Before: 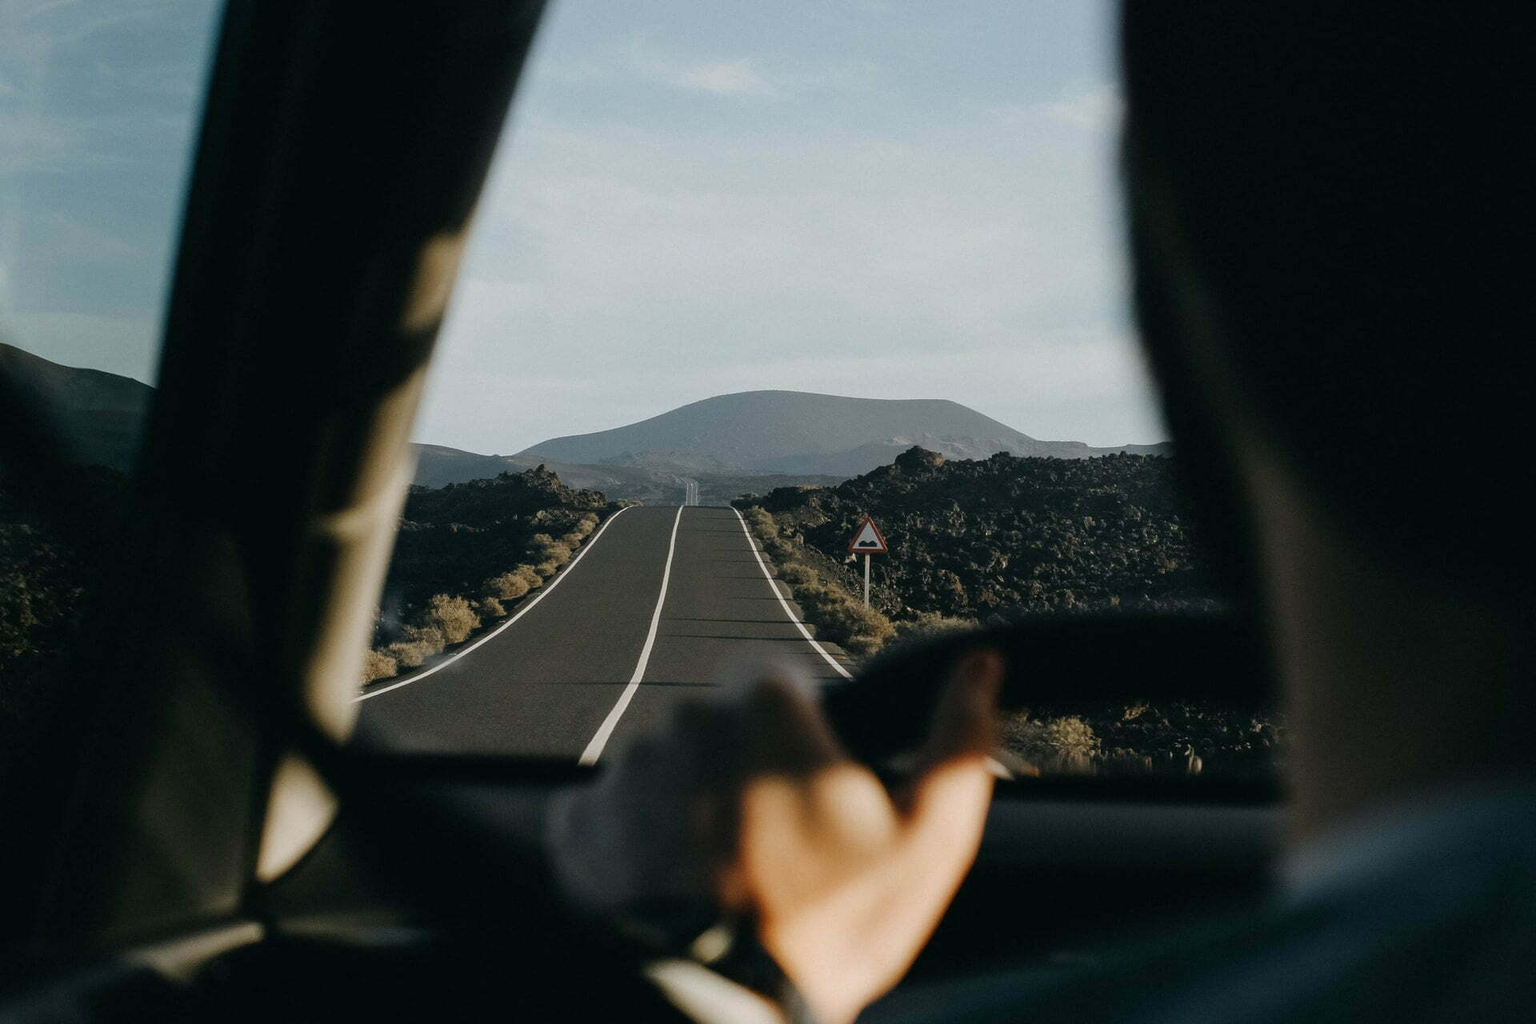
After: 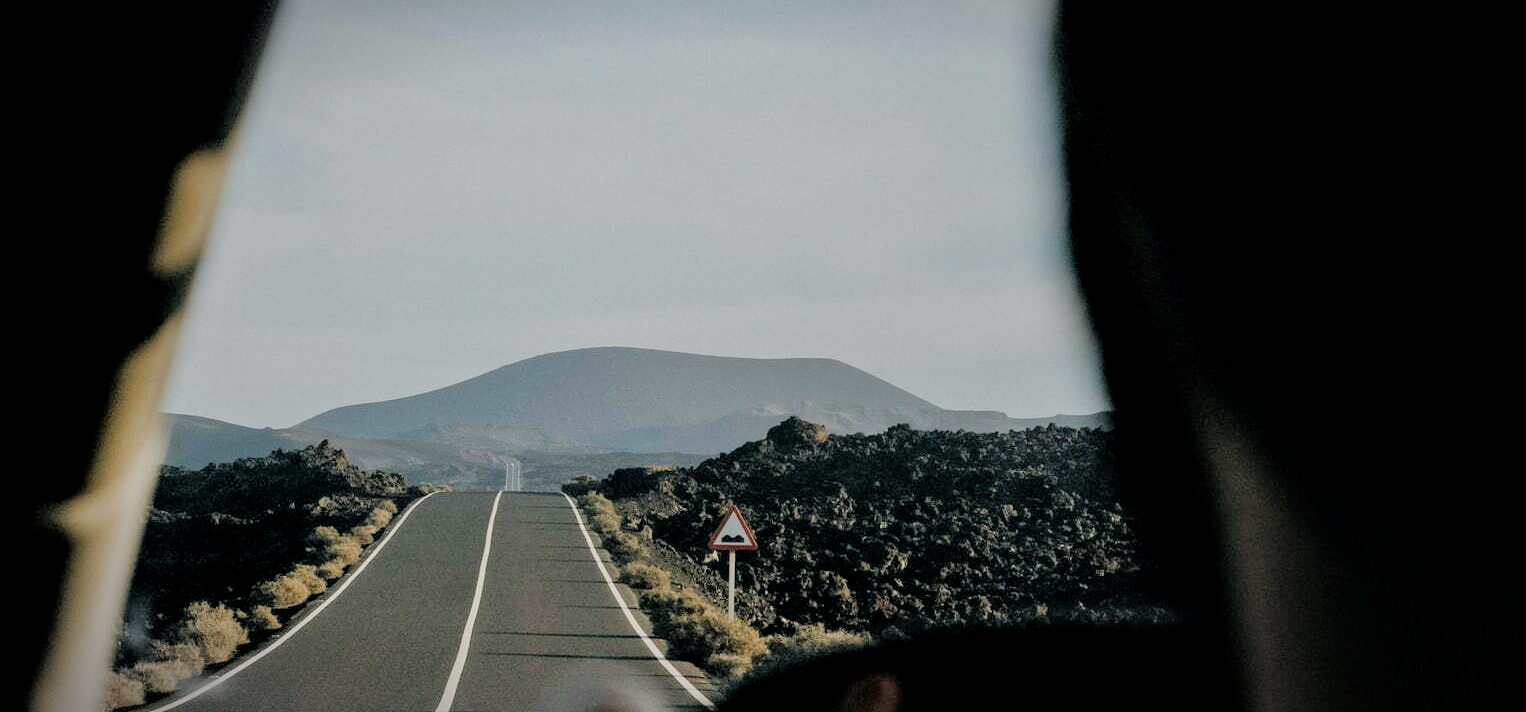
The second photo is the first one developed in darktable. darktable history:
tone equalizer: -7 EV 0.15 EV, -6 EV 0.6 EV, -5 EV 1.15 EV, -4 EV 1.33 EV, -3 EV 1.15 EV, -2 EV 0.6 EV, -1 EV 0.15 EV, mask exposure compensation -0.5 EV
filmic rgb: black relative exposure -7.65 EV, white relative exposure 4.56 EV, hardness 3.61, contrast 1.05
vignetting: fall-off start 87%, automatic ratio true
crop: left 18.38%, top 11.092%, right 2.134%, bottom 33.217%
local contrast: highlights 61%, shadows 106%, detail 107%, midtone range 0.529
